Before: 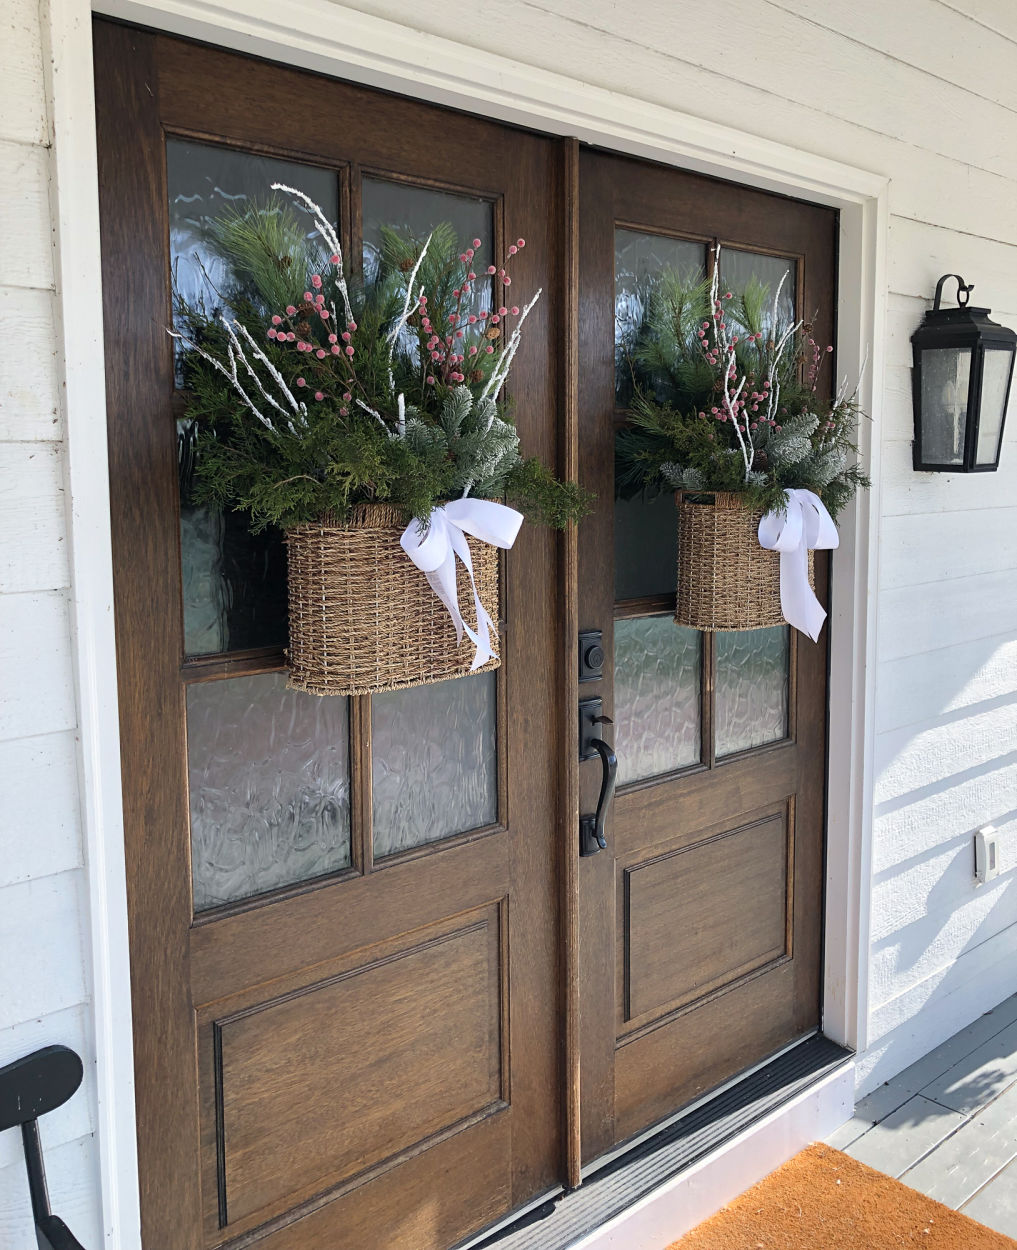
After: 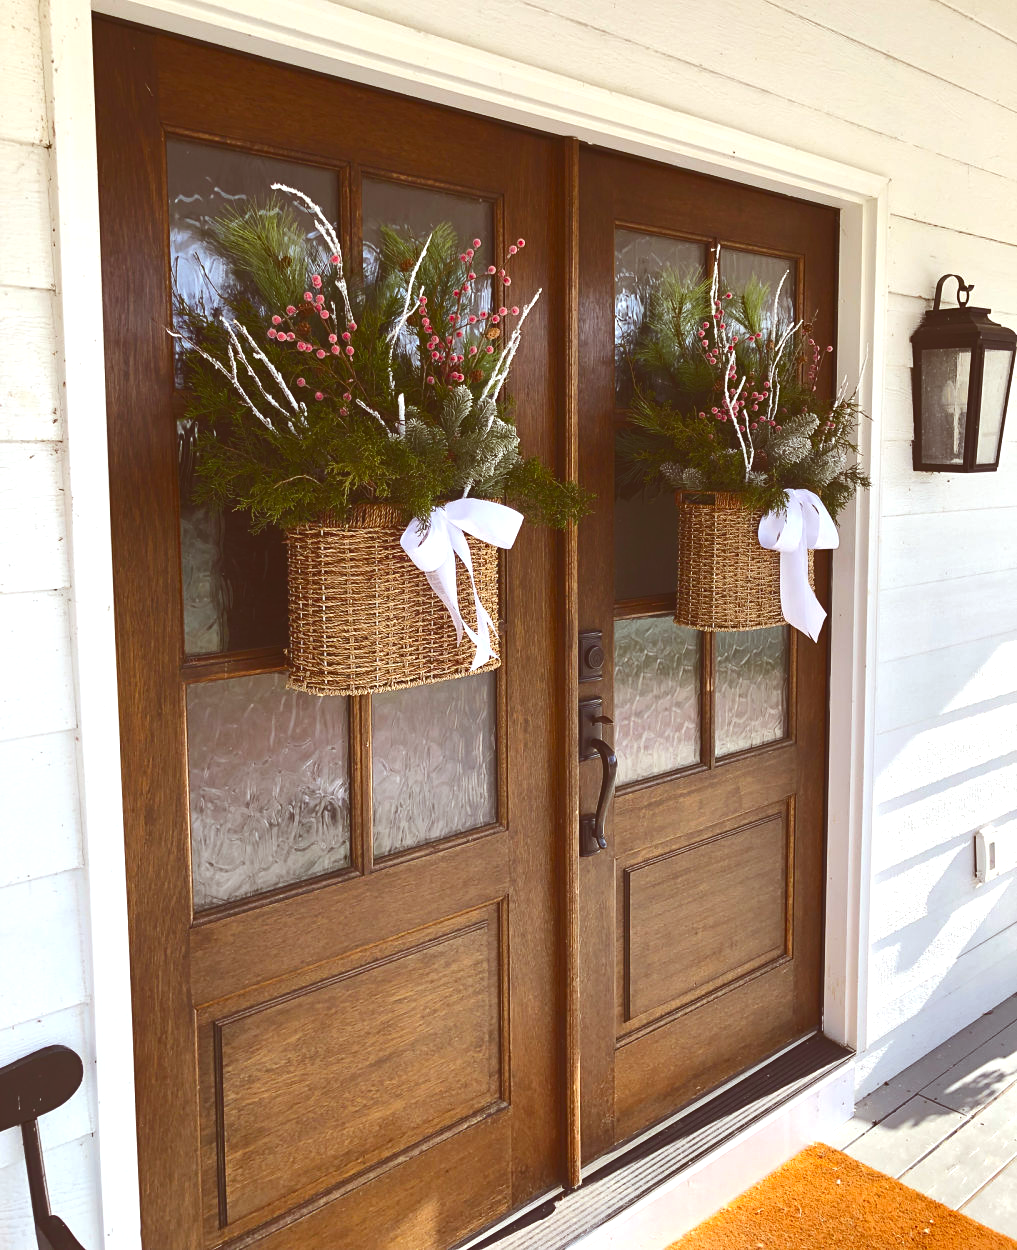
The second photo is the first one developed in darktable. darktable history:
tone curve: curves: ch0 [(0, 0.142) (0.384, 0.314) (0.752, 0.711) (0.991, 0.95)]; ch1 [(0.006, 0.129) (0.346, 0.384) (1, 1)]; ch2 [(0.003, 0.057) (0.261, 0.248) (1, 1)], color space Lab, independent channels
vibrance: vibrance 60%
exposure: exposure 0.636 EV, compensate highlight preservation false
color correction: highlights a* -5.3, highlights b* 9.8, shadows a* 9.8, shadows b* 24.26
